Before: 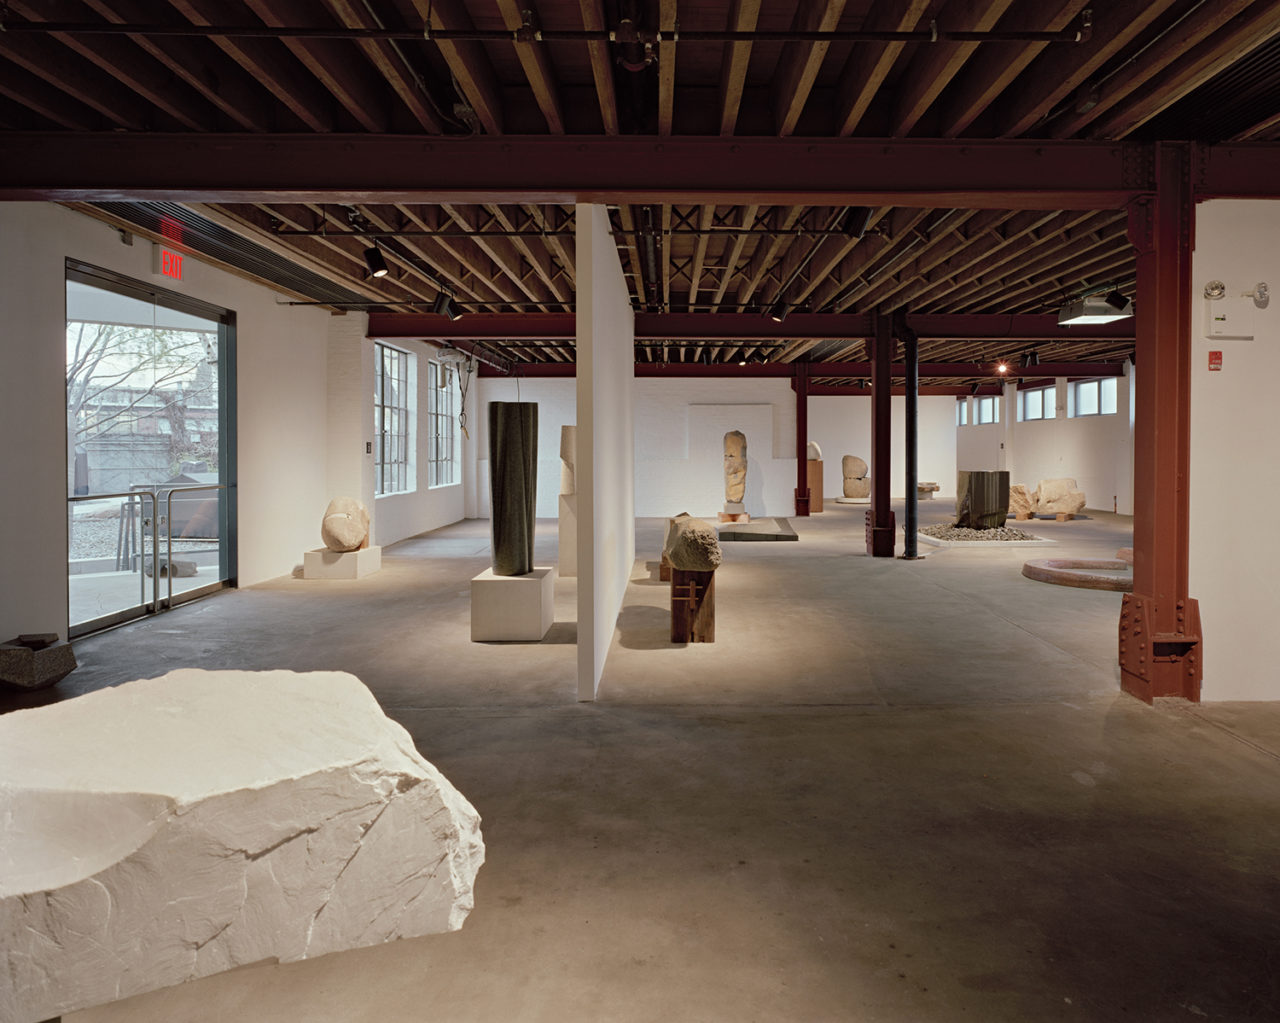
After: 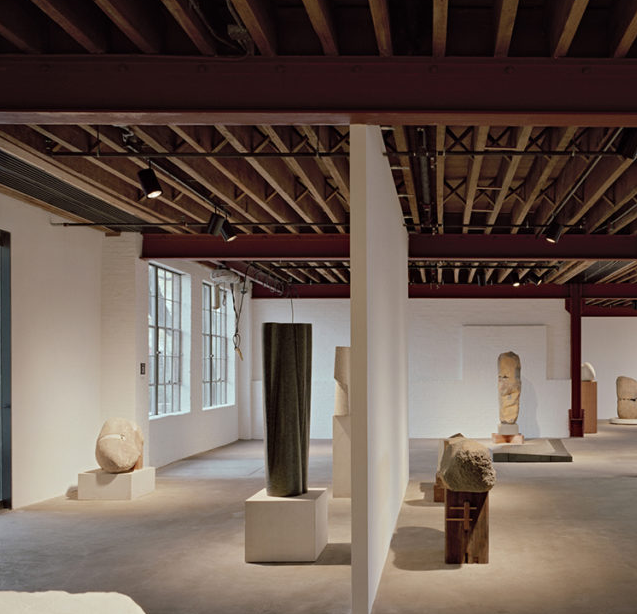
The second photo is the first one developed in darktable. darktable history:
contrast brightness saturation: saturation 0.104
crop: left 17.71%, top 7.731%, right 32.469%, bottom 32.248%
color zones: curves: ch1 [(0, 0.469) (0.01, 0.469) (0.12, 0.446) (0.248, 0.469) (0.5, 0.5) (0.748, 0.5) (0.99, 0.469) (1, 0.469)]
color correction: highlights a* 0.074, highlights b* -0.247
